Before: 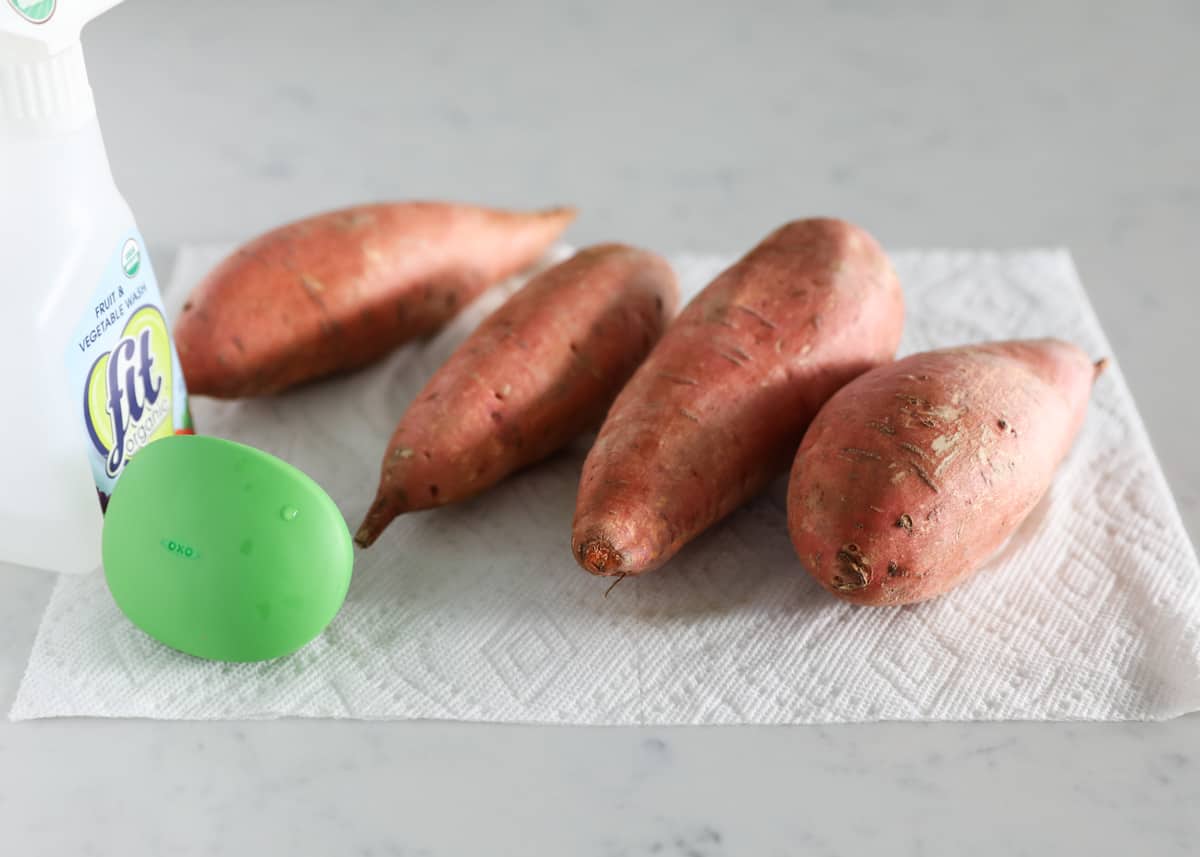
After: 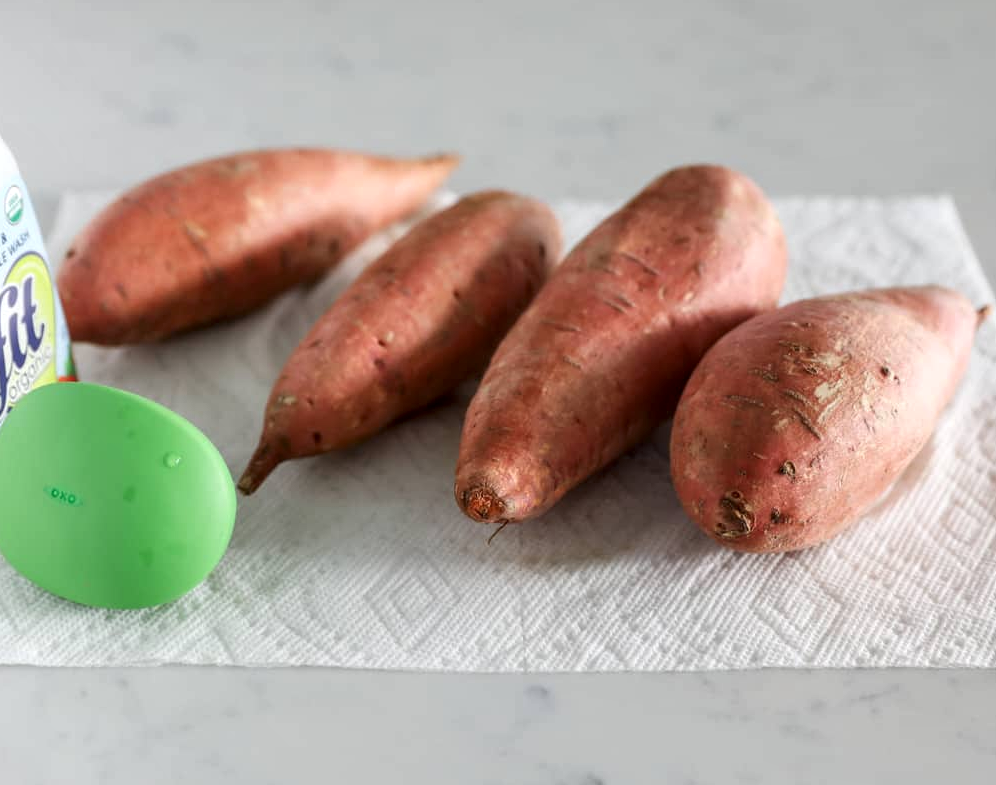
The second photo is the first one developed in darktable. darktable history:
local contrast: on, module defaults
crop: left 9.831%, top 6.239%, right 7.158%, bottom 2.102%
